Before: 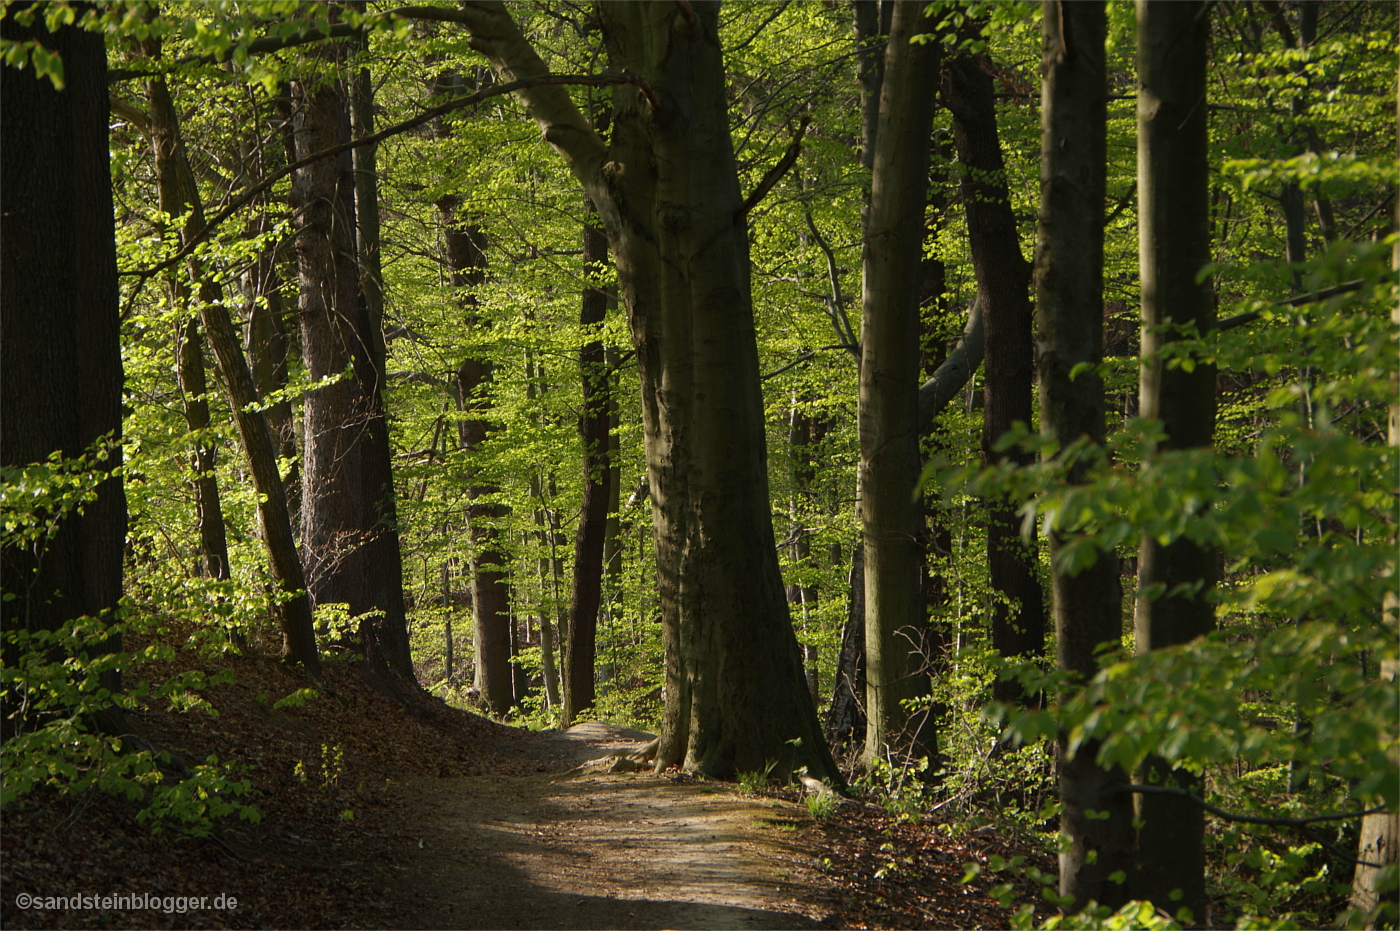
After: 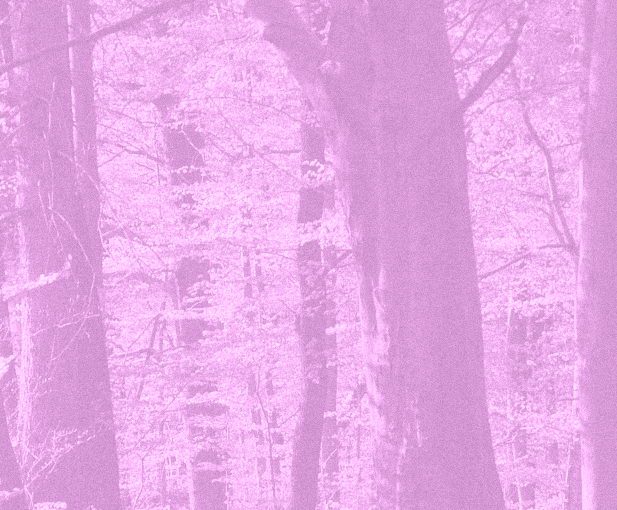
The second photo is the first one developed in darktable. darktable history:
grain: mid-tones bias 0%
crop: left 20.248%, top 10.86%, right 35.675%, bottom 34.321%
local contrast: mode bilateral grid, contrast 20, coarseness 50, detail 120%, midtone range 0.2
colorize: hue 331.2°, saturation 75%, source mix 30.28%, lightness 70.52%, version 1
